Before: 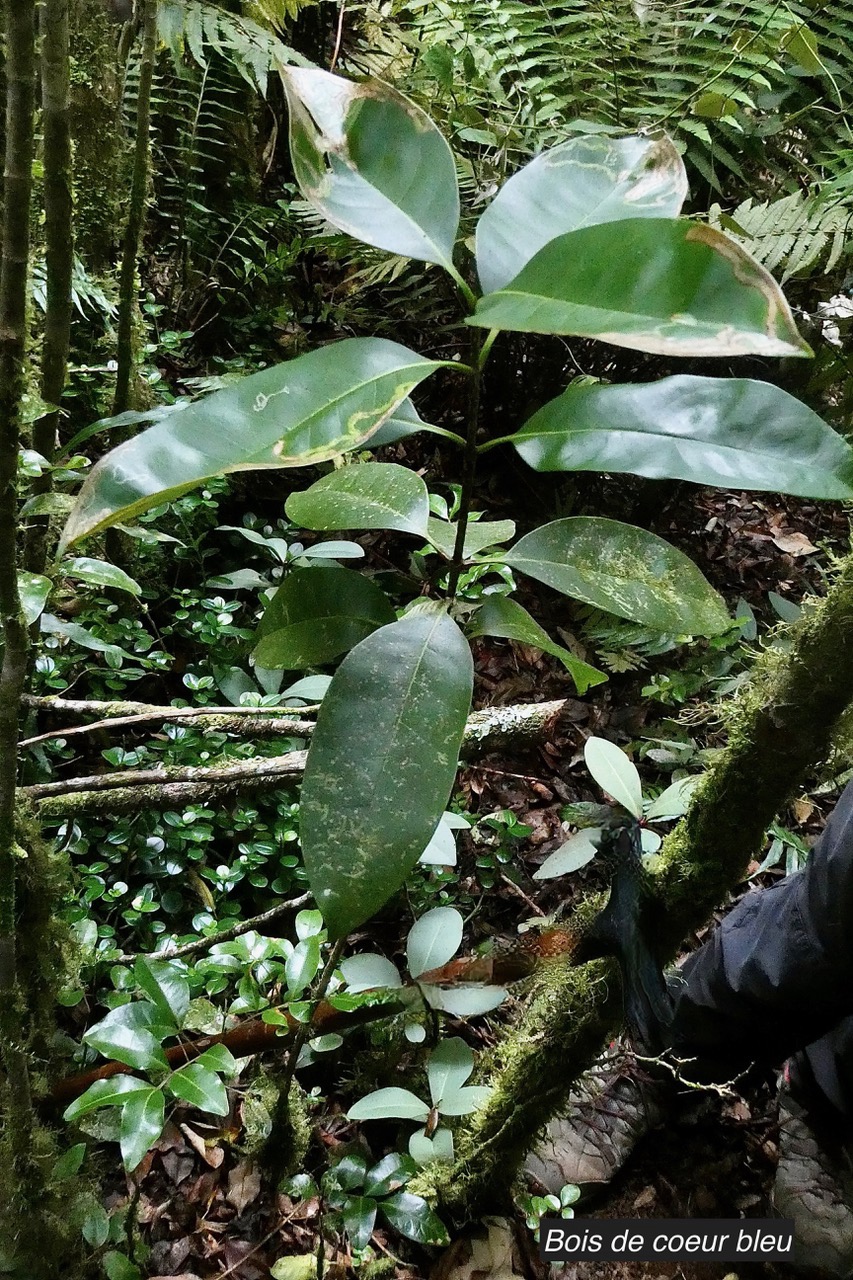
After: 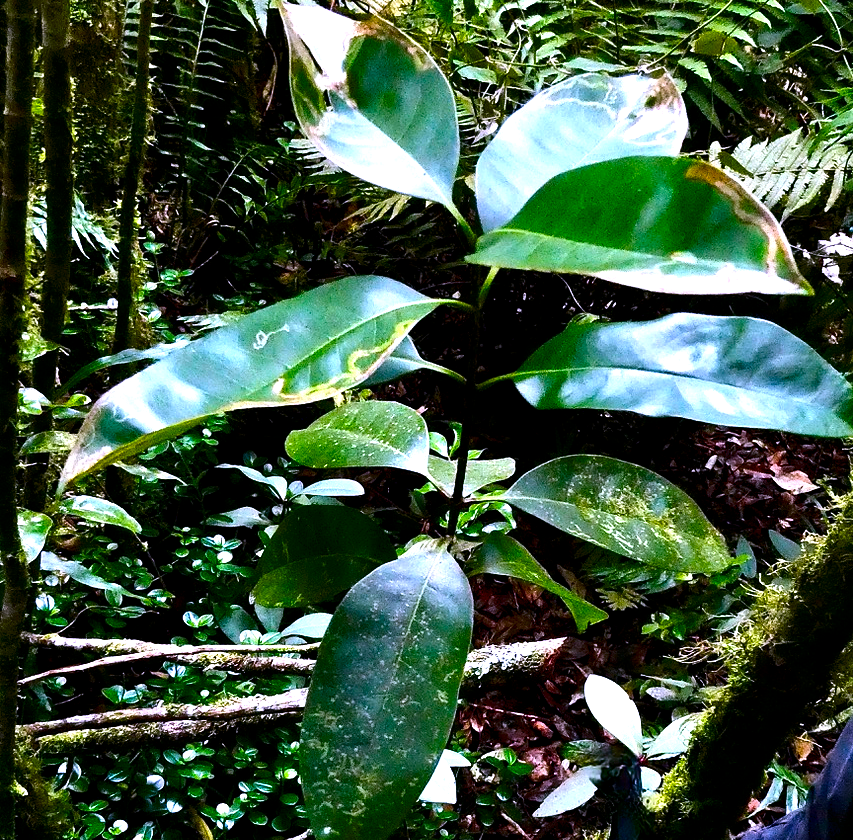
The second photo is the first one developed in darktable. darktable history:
exposure: black level correction 0.001, exposure 0.5 EV, compensate exposure bias true, compensate highlight preservation false
crop and rotate: top 4.848%, bottom 29.503%
white balance: red 1.042, blue 1.17
contrast brightness saturation: contrast 0.13, brightness -0.24, saturation 0.14
color balance: contrast 10%
color balance rgb: linear chroma grading › global chroma 15%, perceptual saturation grading › global saturation 30%
